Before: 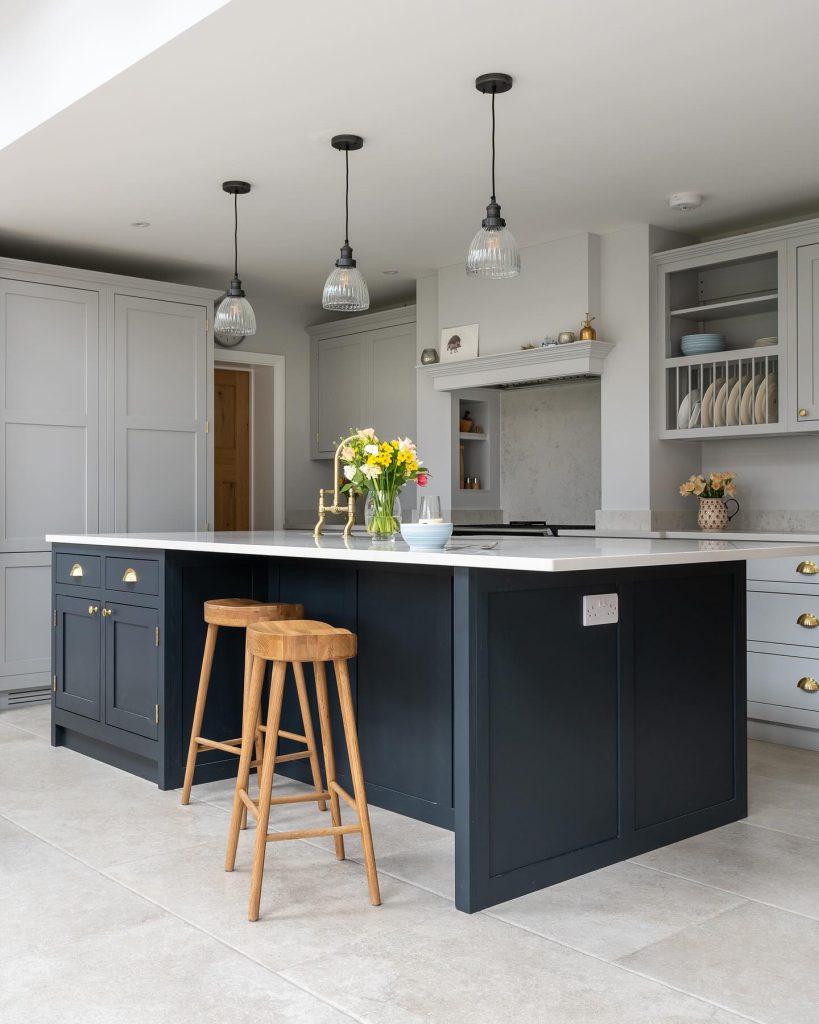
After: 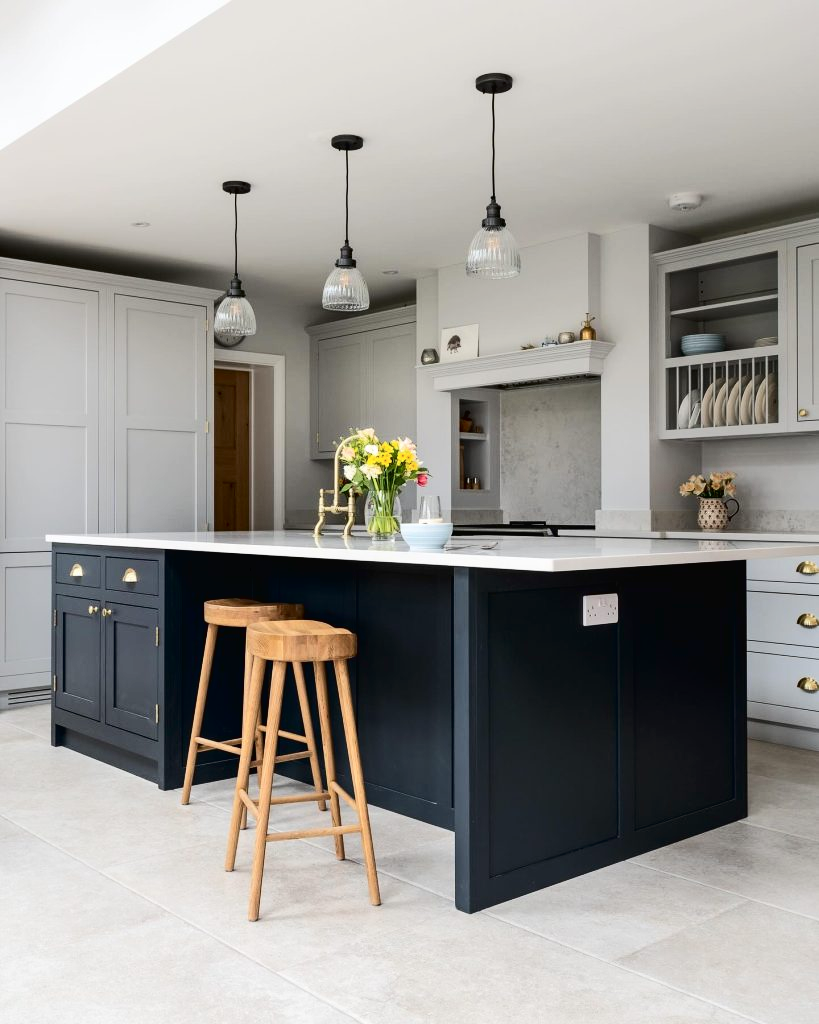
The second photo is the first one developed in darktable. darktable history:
tone curve: curves: ch0 [(0, 0) (0.003, 0.016) (0.011, 0.016) (0.025, 0.016) (0.044, 0.016) (0.069, 0.016) (0.1, 0.026) (0.136, 0.047) (0.177, 0.088) (0.224, 0.14) (0.277, 0.2) (0.335, 0.276) (0.399, 0.37) (0.468, 0.47) (0.543, 0.583) (0.623, 0.698) (0.709, 0.779) (0.801, 0.858) (0.898, 0.929) (1, 1)], color space Lab, independent channels, preserve colors none
